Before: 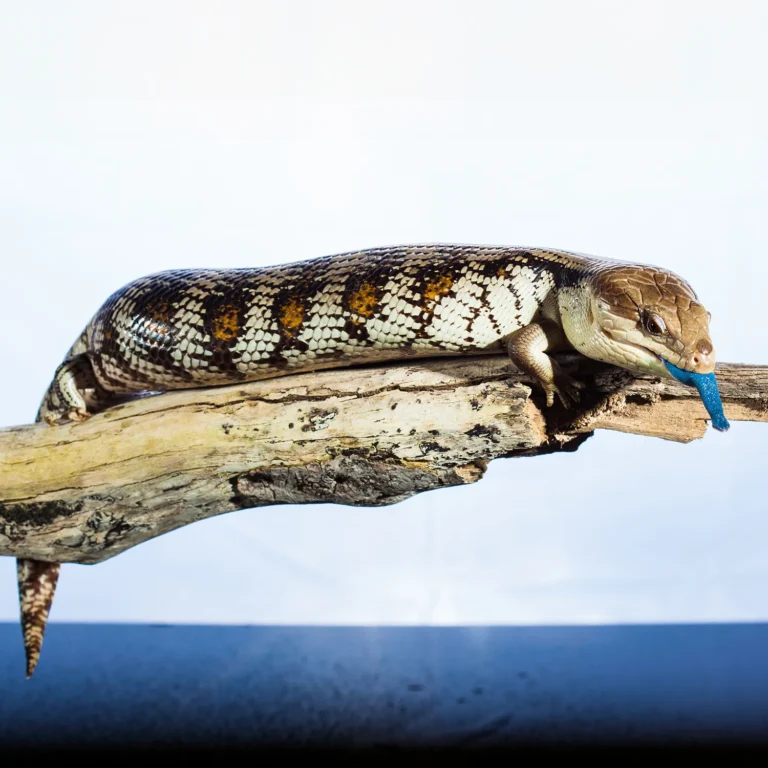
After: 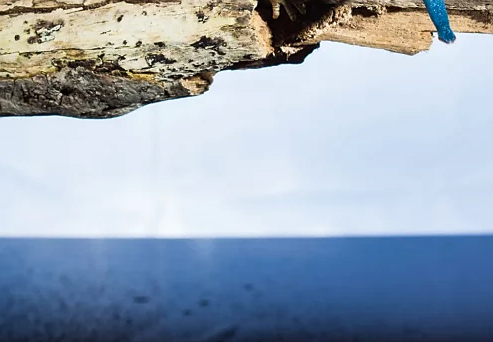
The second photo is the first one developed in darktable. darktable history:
sharpen: radius 1.047, threshold 0.992
shadows and highlights: low approximation 0.01, soften with gaussian
crop and rotate: left 35.78%, top 50.633%, bottom 4.774%
